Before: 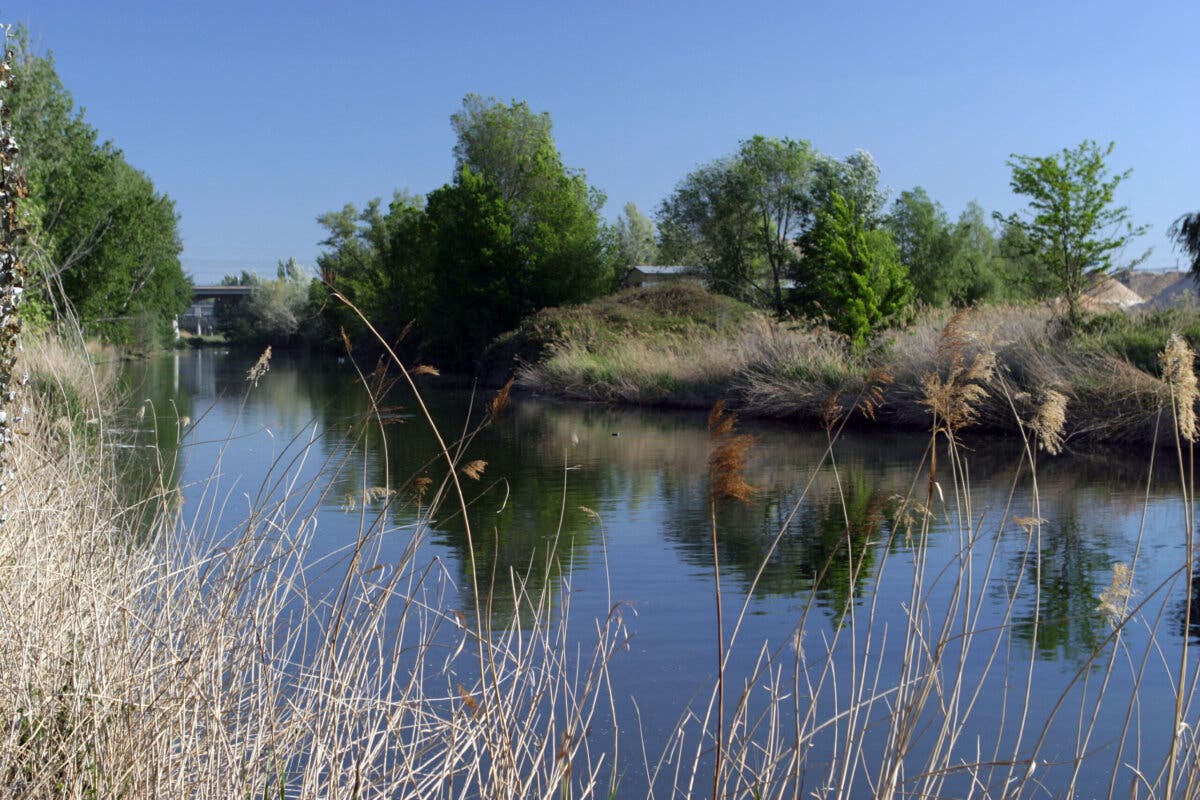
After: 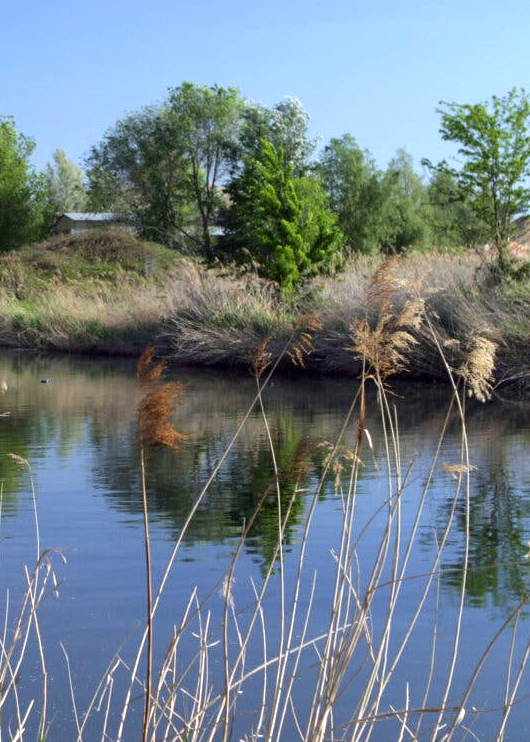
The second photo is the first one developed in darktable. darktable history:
exposure: exposure 0.6 EV, compensate highlight preservation false
crop: left 47.628%, top 6.643%, right 7.874%
